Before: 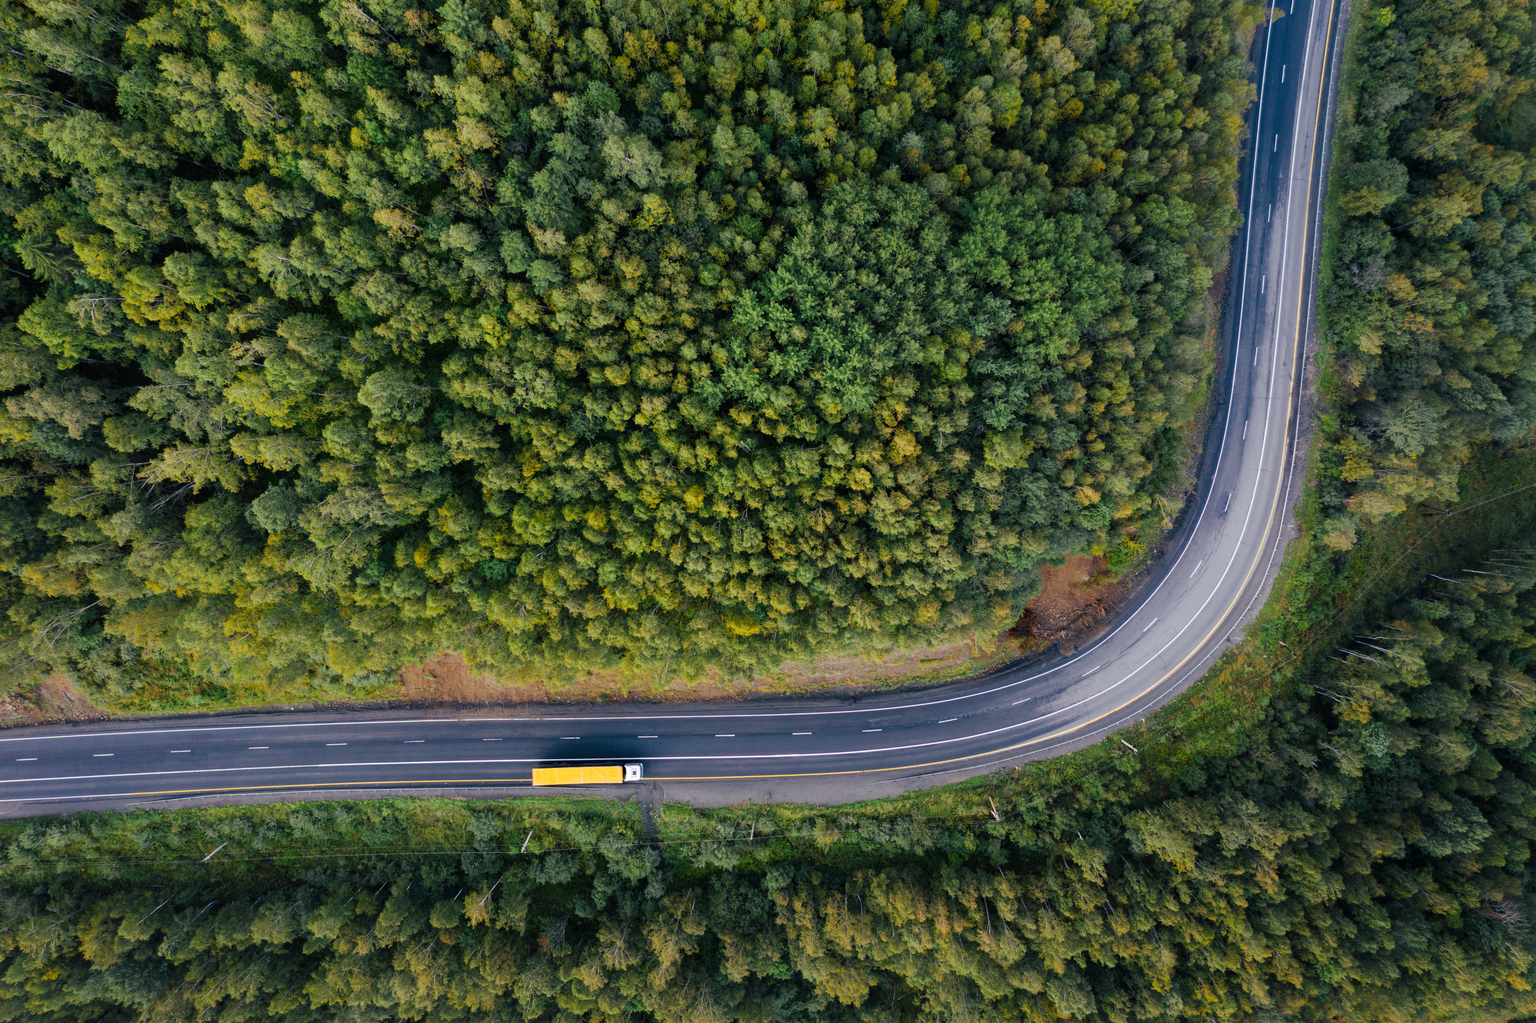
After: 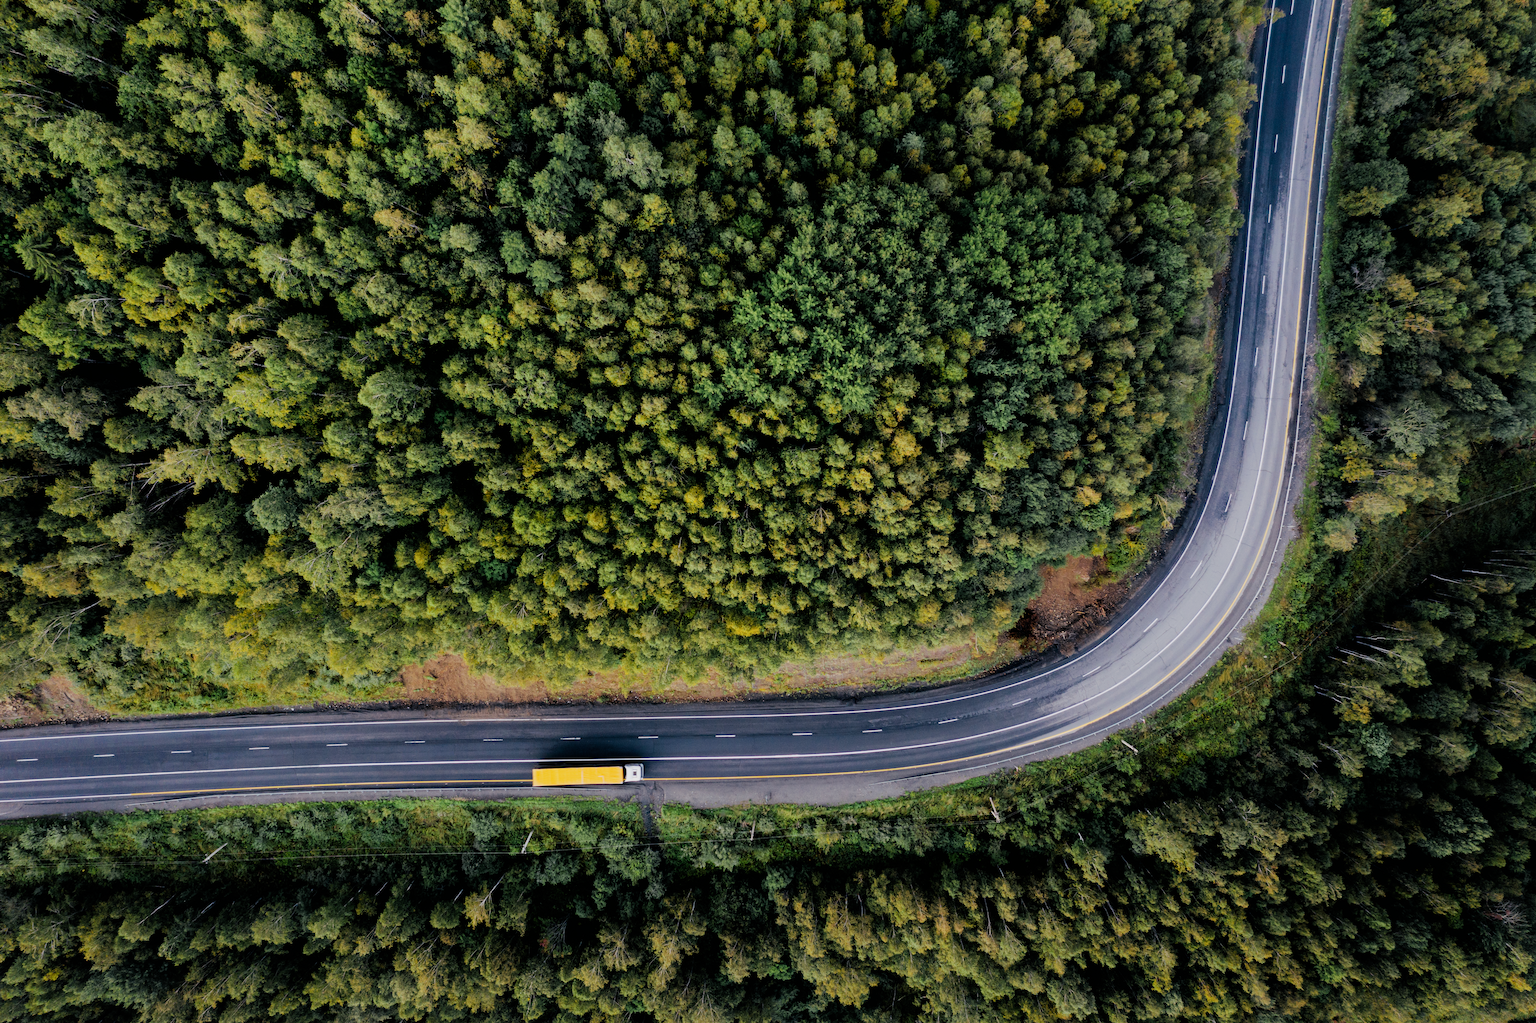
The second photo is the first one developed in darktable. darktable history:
filmic rgb: black relative exposure -5.01 EV, white relative exposure 3.98 EV, hardness 2.9, contrast 1.298, highlights saturation mix -10.67%
